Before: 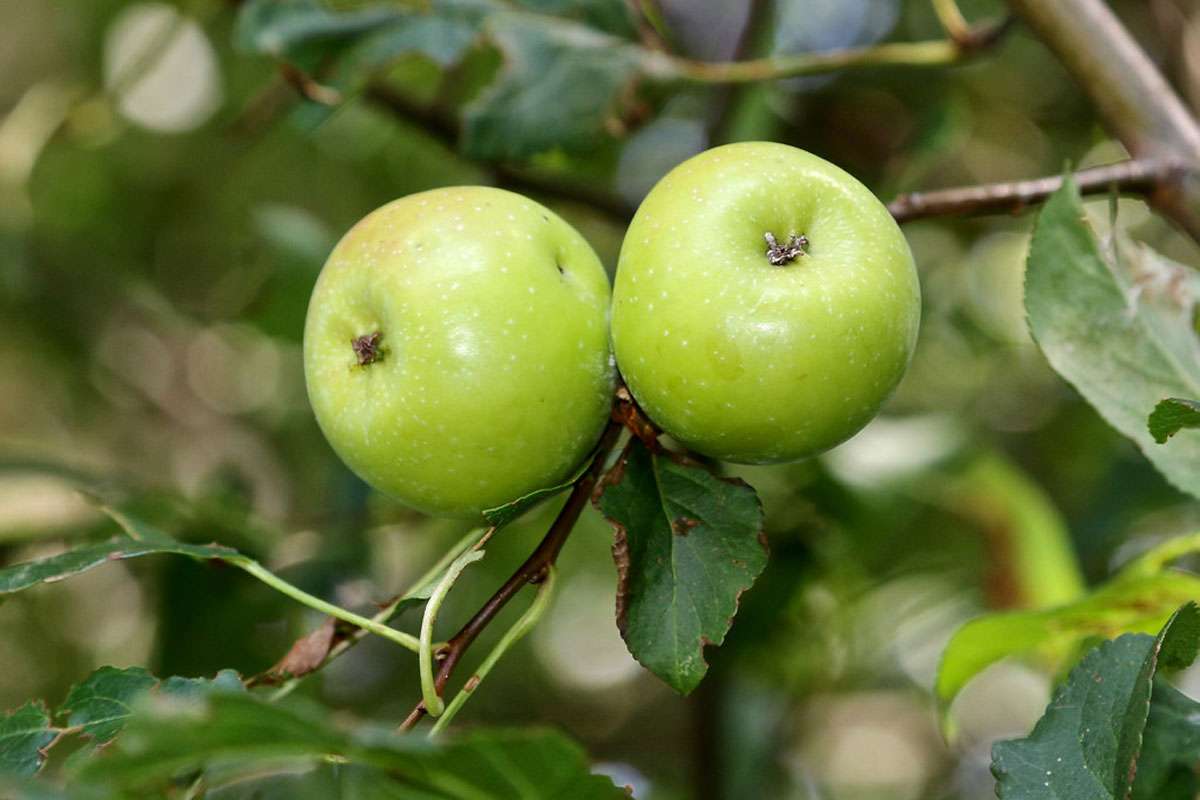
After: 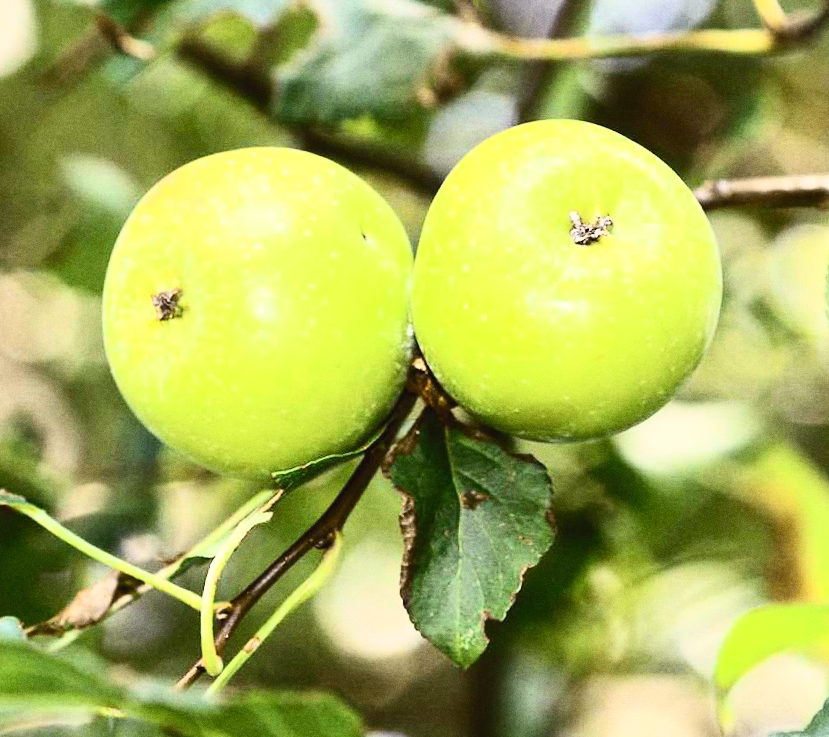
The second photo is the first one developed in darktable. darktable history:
contrast brightness saturation: contrast 0.43, brightness 0.56, saturation -0.19
tone curve: curves: ch0 [(0.003, 0.023) (0.071, 0.052) (0.236, 0.197) (0.466, 0.557) (0.631, 0.764) (0.806, 0.906) (1, 1)]; ch1 [(0, 0) (0.262, 0.227) (0.417, 0.386) (0.469, 0.467) (0.502, 0.51) (0.528, 0.521) (0.573, 0.555) (0.605, 0.621) (0.644, 0.671) (0.686, 0.728) (0.994, 0.987)]; ch2 [(0, 0) (0.262, 0.188) (0.385, 0.353) (0.427, 0.424) (0.495, 0.502) (0.531, 0.555) (0.583, 0.632) (0.644, 0.748) (1, 1)], color space Lab, independent channels, preserve colors none
grain: coarseness 0.09 ISO
crop and rotate: angle -3.27°, left 14.277%, top 0.028%, right 10.766%, bottom 0.028%
